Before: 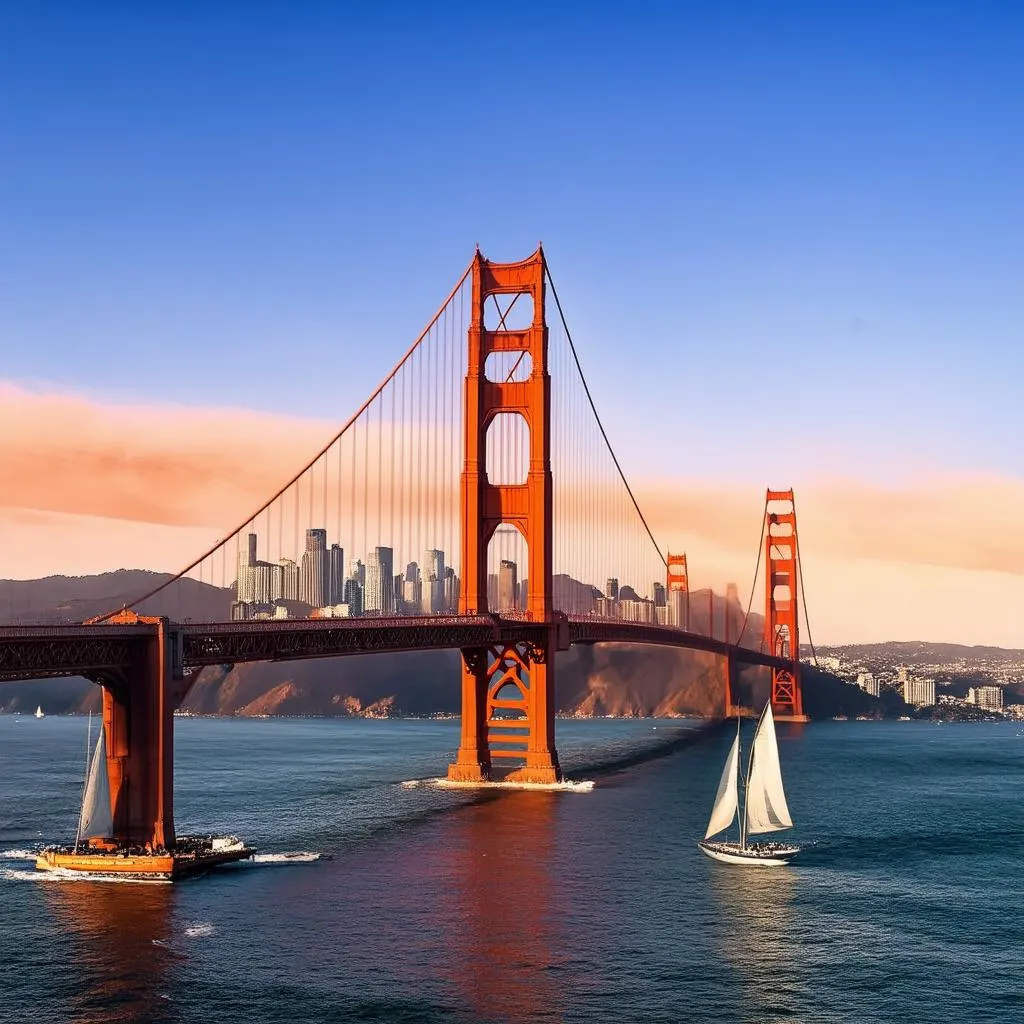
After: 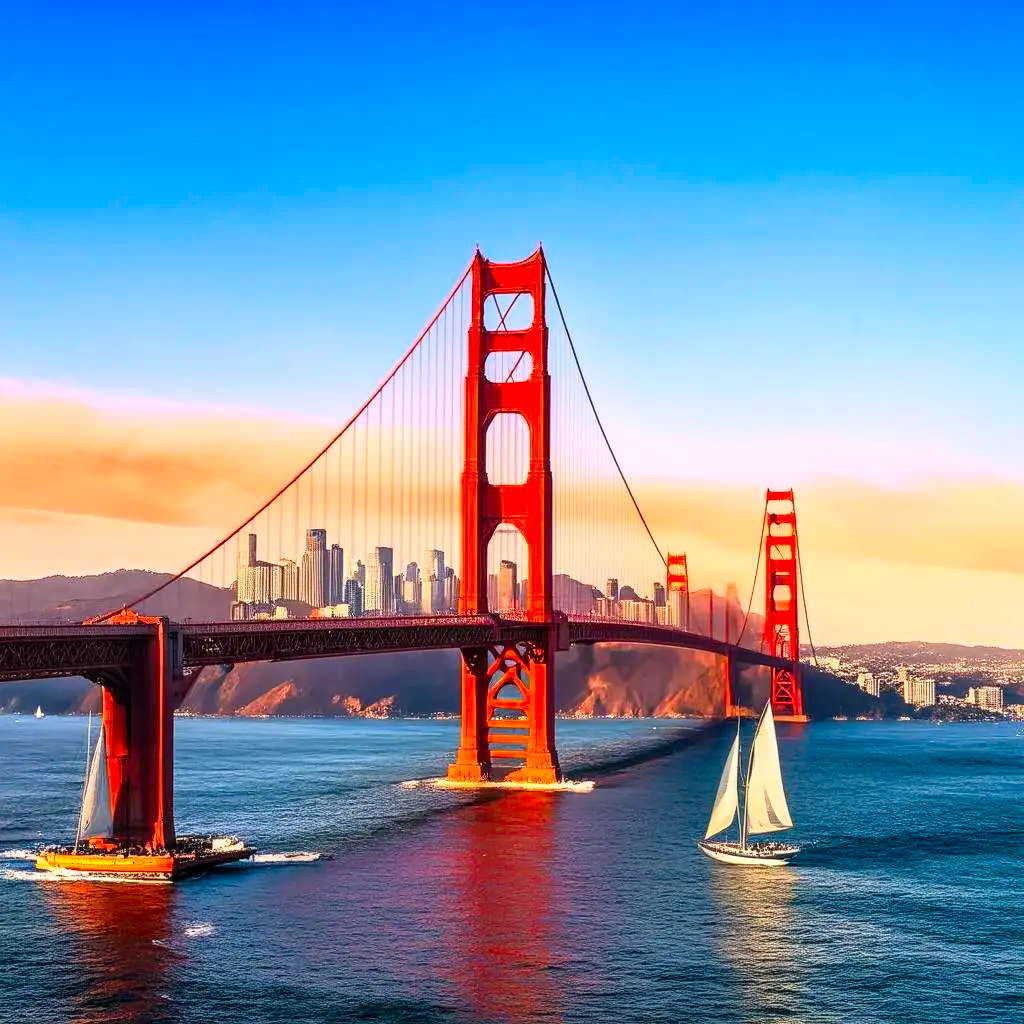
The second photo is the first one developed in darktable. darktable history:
contrast brightness saturation: contrast 0.203, brightness 0.2, saturation 0.804
local contrast: detail 130%
tone equalizer: edges refinement/feathering 500, mask exposure compensation -1.57 EV, preserve details no
